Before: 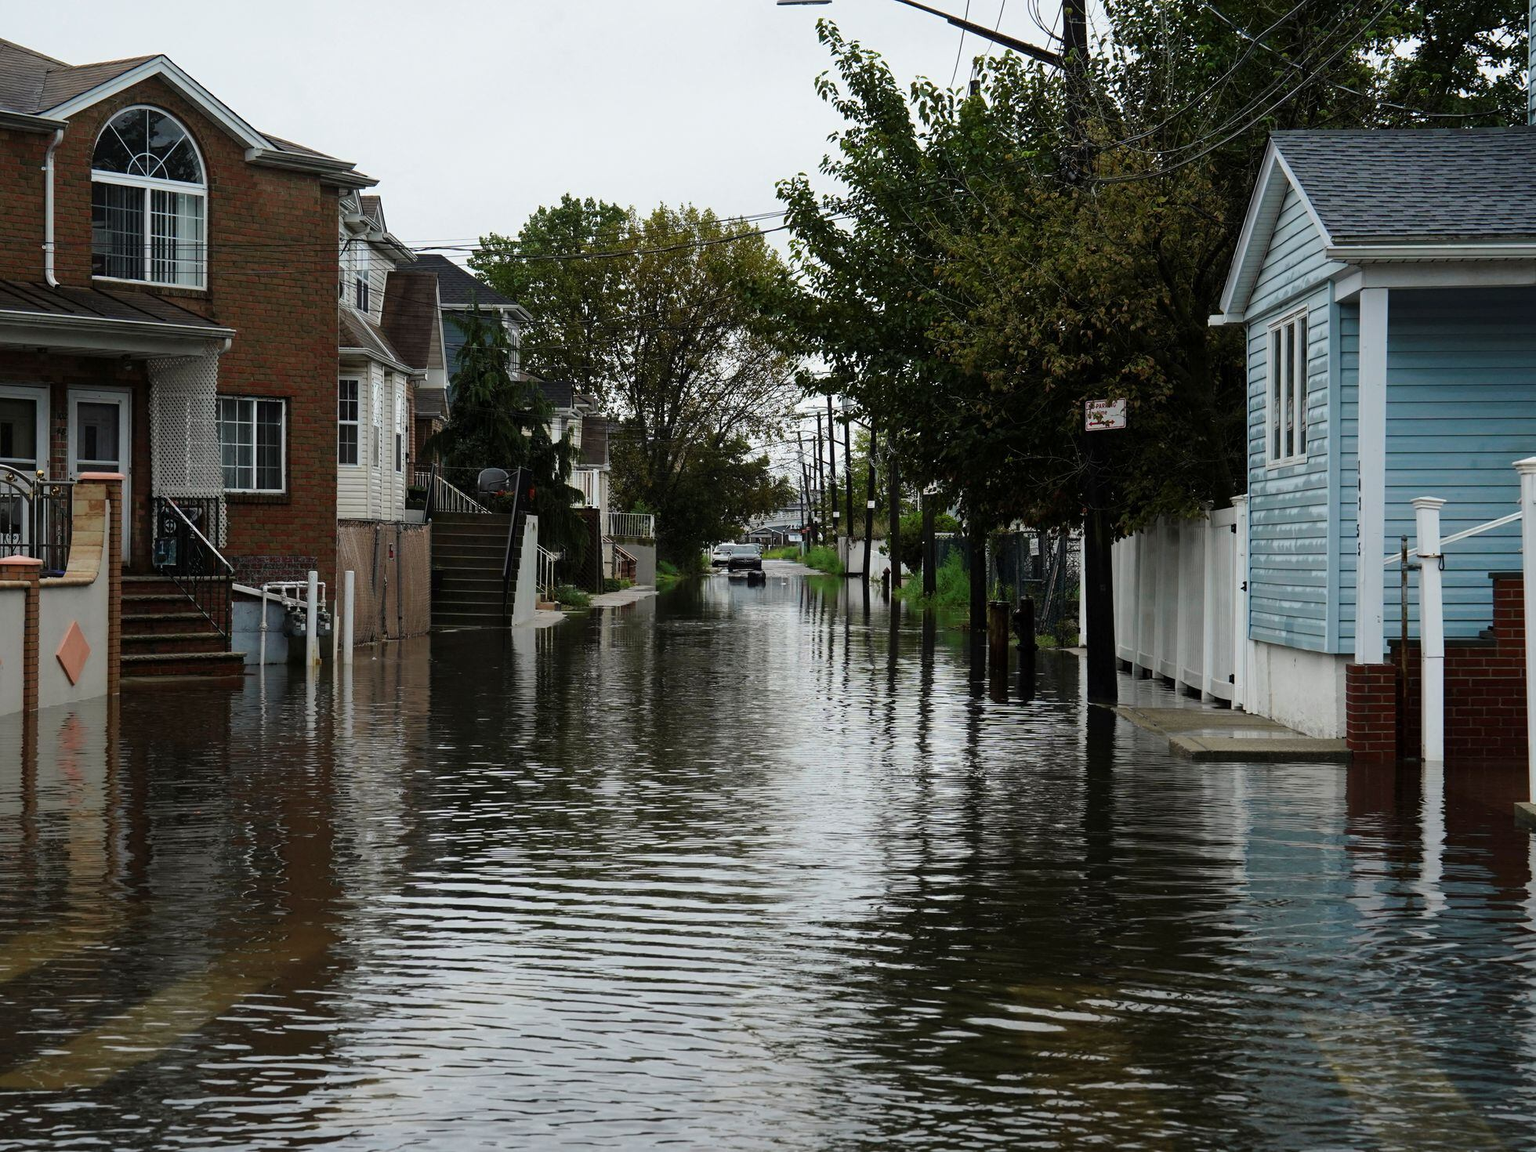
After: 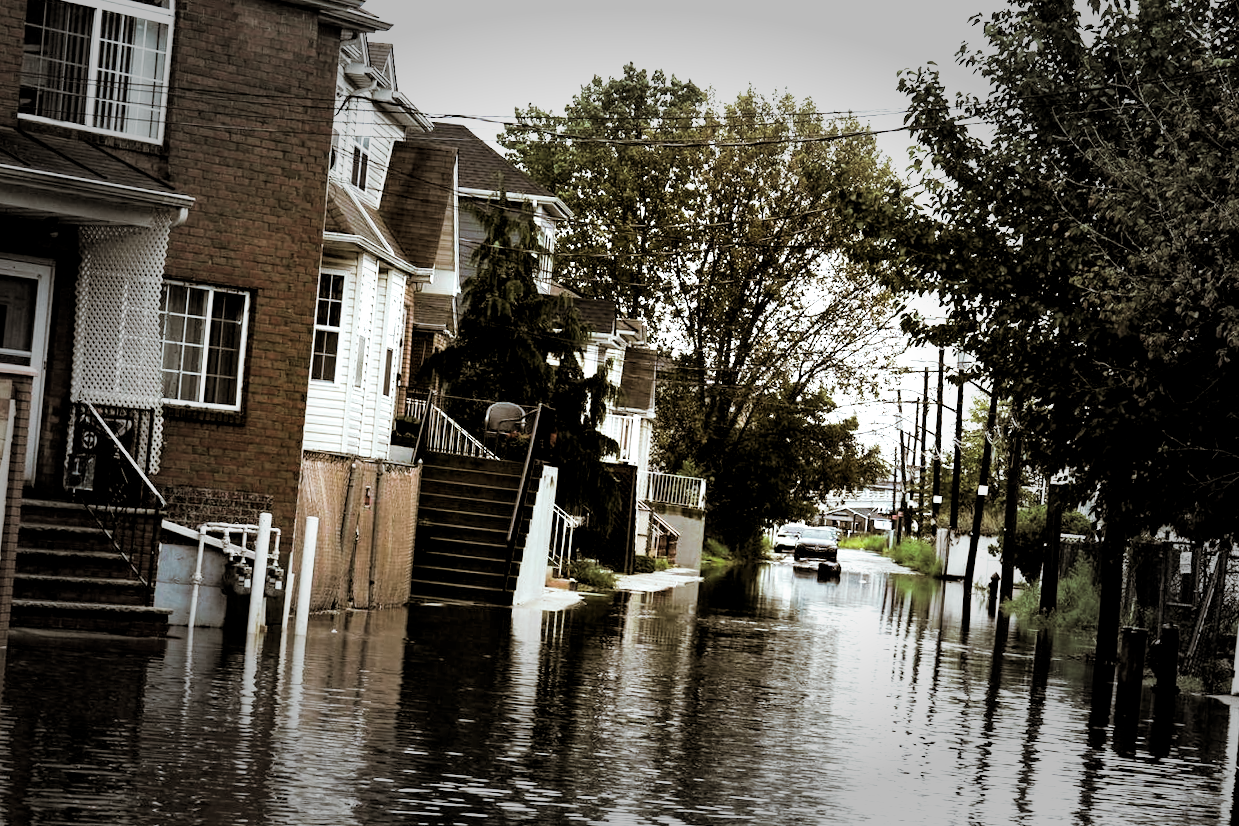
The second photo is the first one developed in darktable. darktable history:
exposure: exposure 0.6 EV, compensate highlight preservation false
crop and rotate: angle -4.99°, left 2.122%, top 6.945%, right 27.566%, bottom 30.519%
tone equalizer: -7 EV 0.13 EV, smoothing diameter 25%, edges refinement/feathering 10, preserve details guided filter
local contrast: highlights 100%, shadows 100%, detail 120%, midtone range 0.2
white balance: emerald 1
filmic rgb: middle gray luminance 10%, black relative exposure -8.61 EV, white relative exposure 3.3 EV, threshold 6 EV, target black luminance 0%, hardness 5.2, latitude 44.69%, contrast 1.302, highlights saturation mix 5%, shadows ↔ highlights balance 24.64%, add noise in highlights 0, preserve chrominance no, color science v3 (2019), use custom middle-gray values true, iterations of high-quality reconstruction 0, contrast in highlights soft, enable highlight reconstruction true
split-toning: shadows › hue 37.98°, highlights › hue 185.58°, balance -55.261
vignetting: fall-off start 48.41%, automatic ratio true, width/height ratio 1.29, unbound false
